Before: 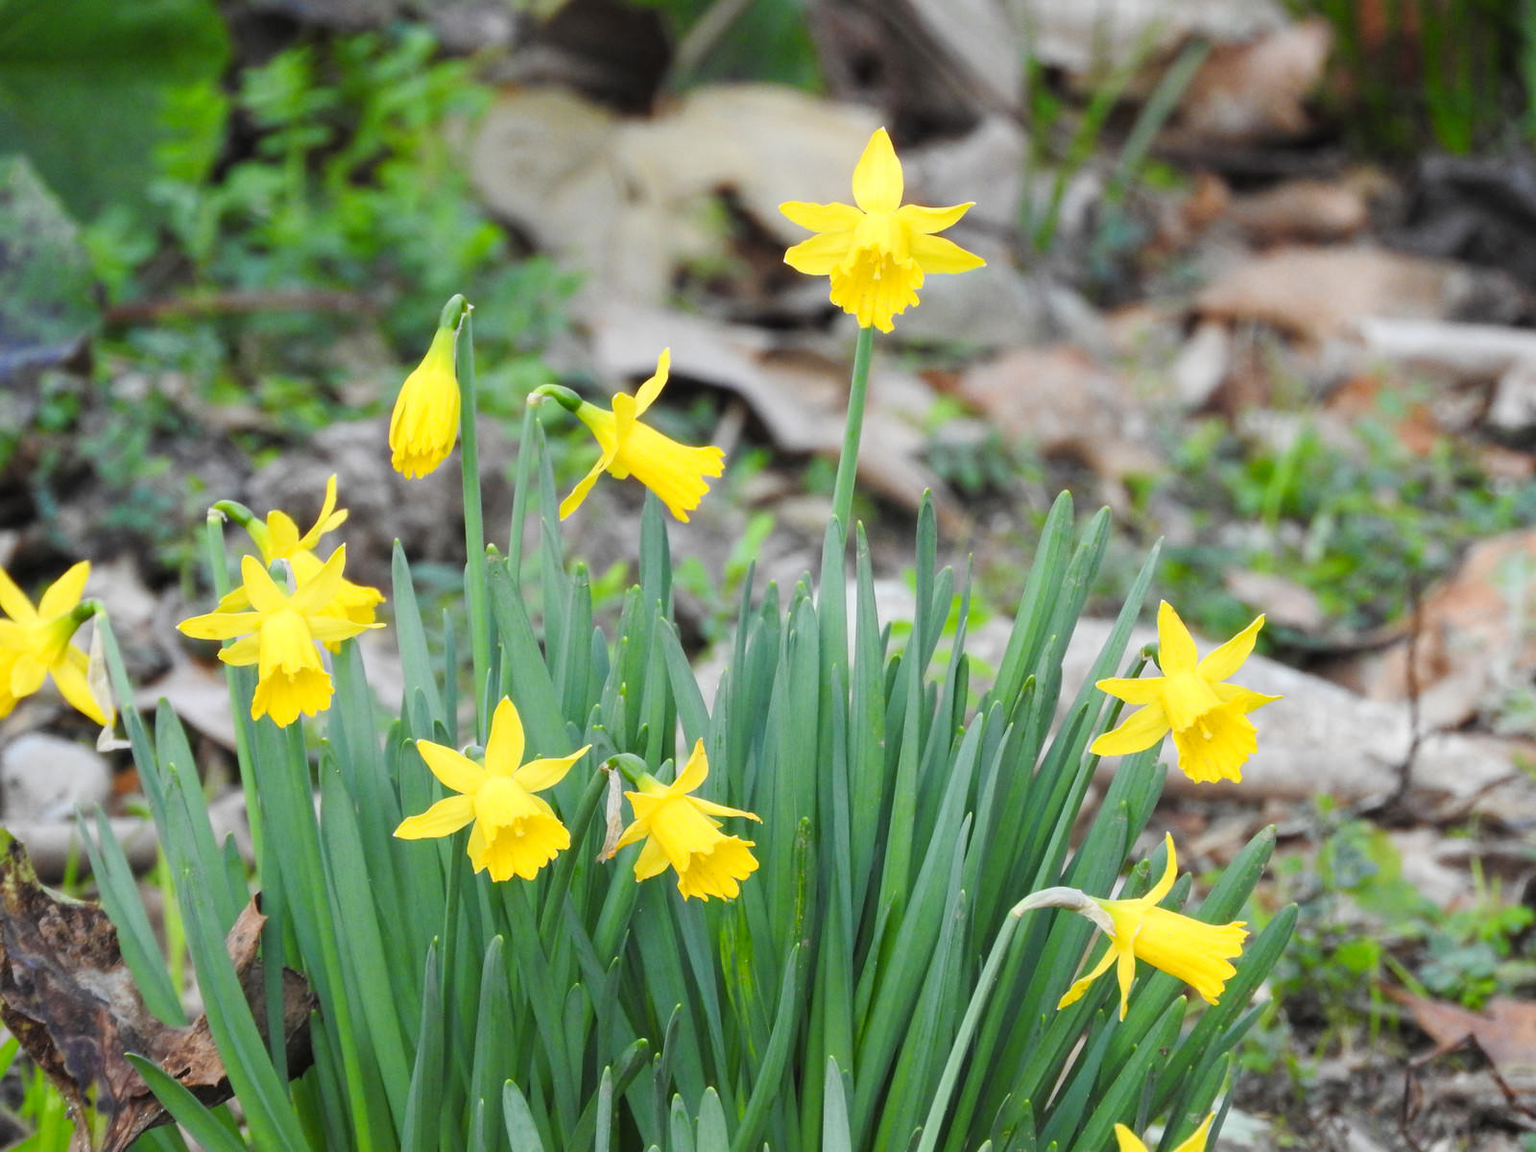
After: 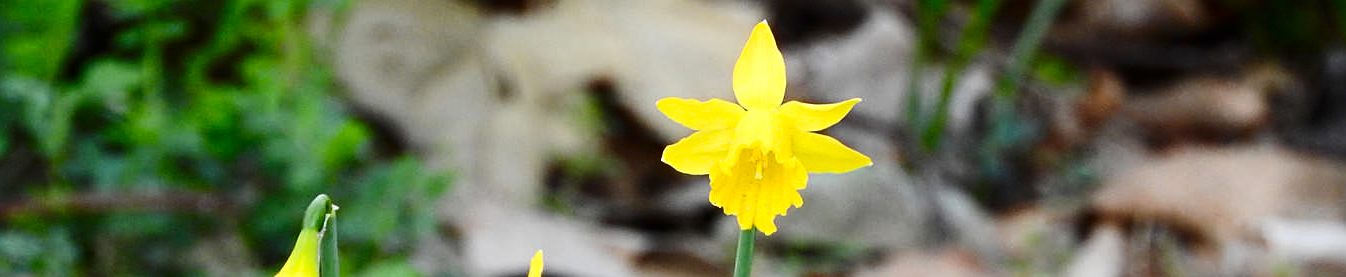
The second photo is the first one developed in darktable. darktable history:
crop and rotate: left 9.711%, top 9.38%, right 6.15%, bottom 67.529%
contrast brightness saturation: contrast 0.186, brightness -0.221, saturation 0.111
sharpen: on, module defaults
